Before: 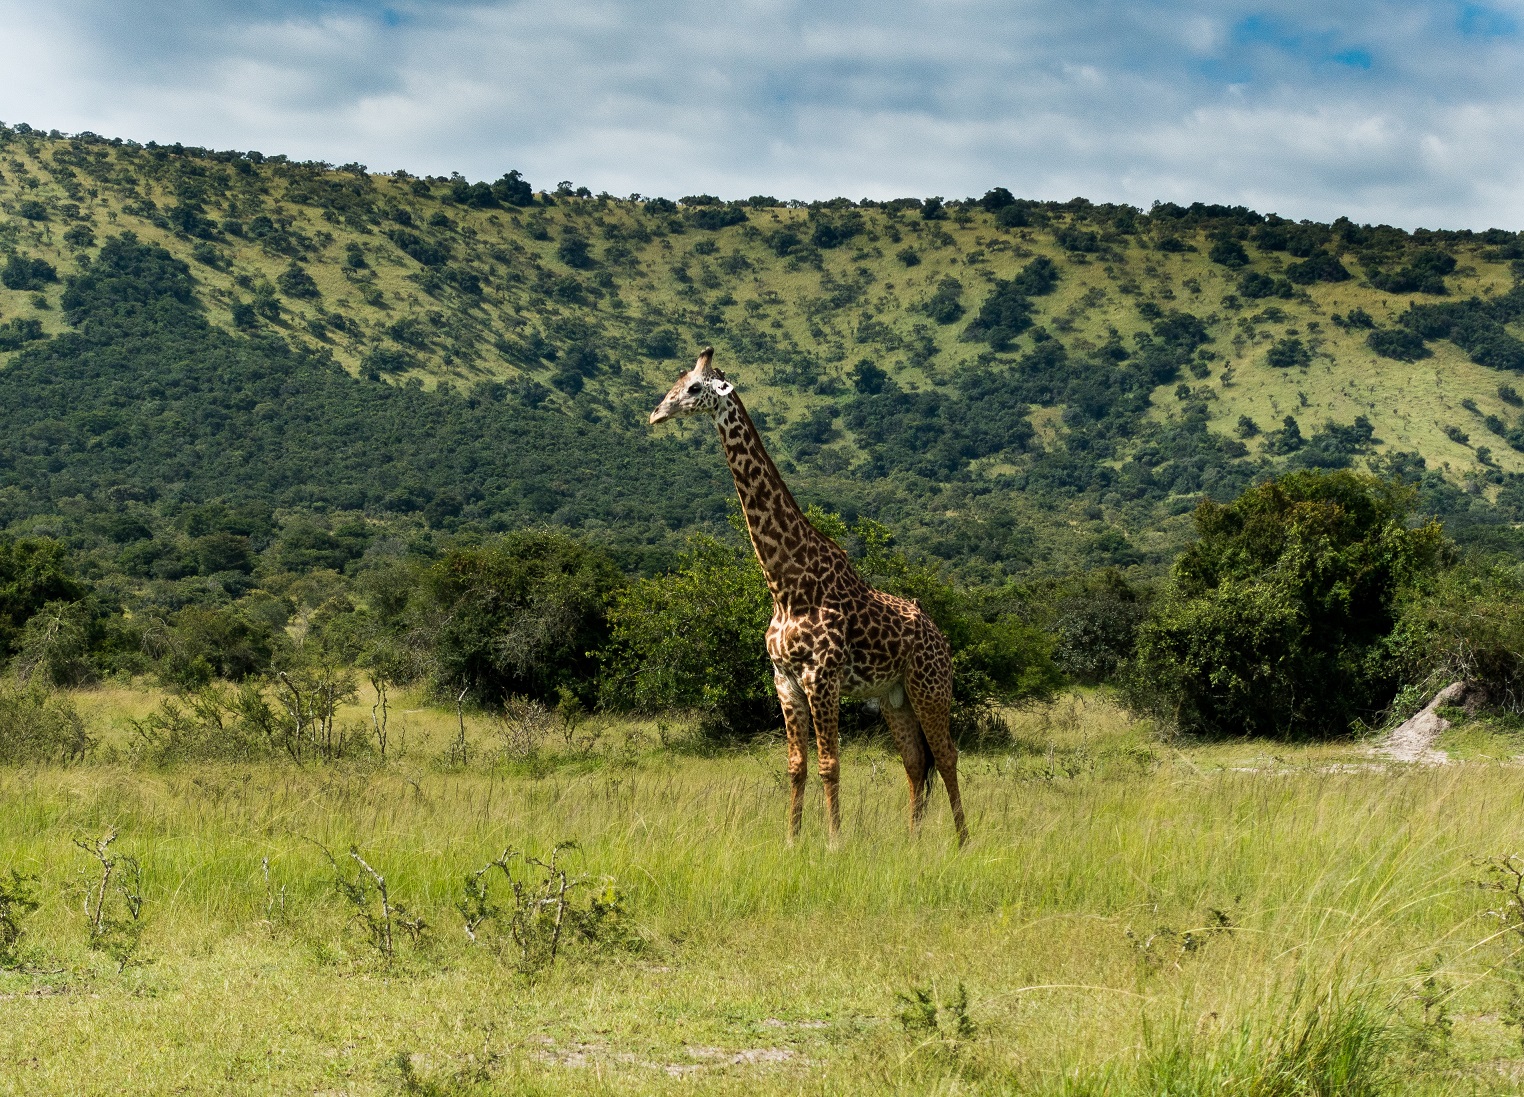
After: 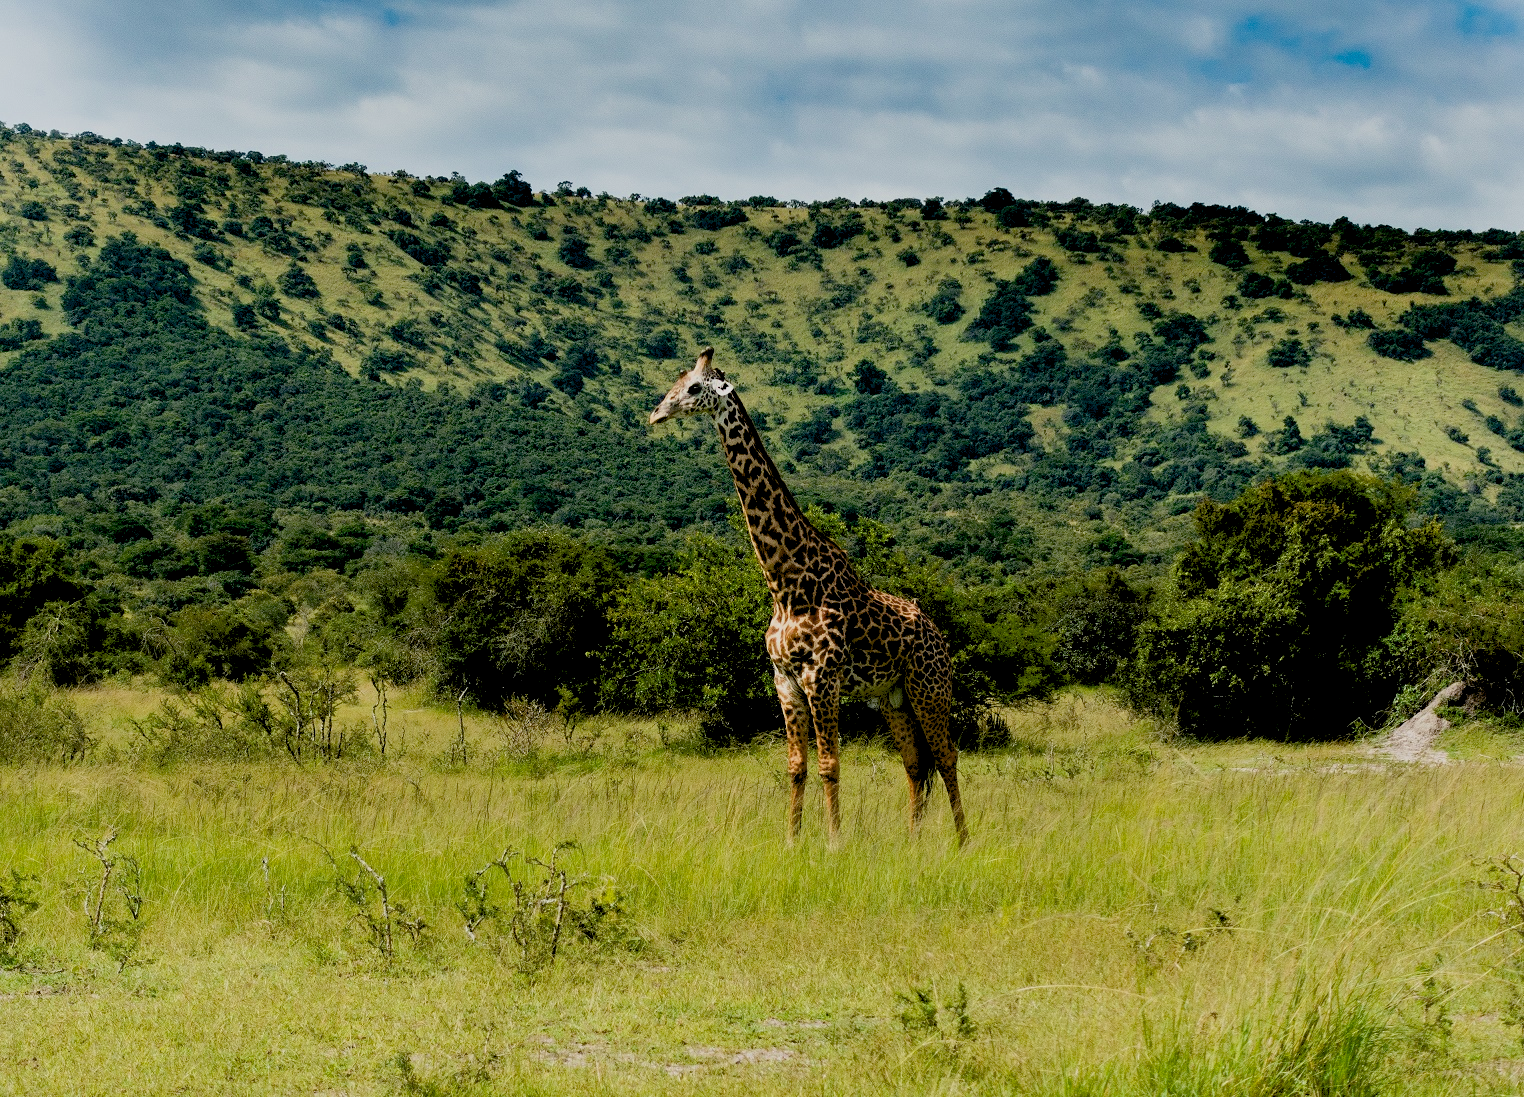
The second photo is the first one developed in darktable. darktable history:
exposure: black level correction 0.025, exposure 0.182 EV, compensate highlight preservation false
filmic rgb: middle gray luminance 18.42%, black relative exposure -10.5 EV, white relative exposure 3.4 EV, threshold 6 EV, target black luminance 0%, hardness 6.03, latitude 99%, contrast 0.847, shadows ↔ highlights balance 0.505%, add noise in highlights 0, preserve chrominance max RGB, color science v3 (2019), use custom middle-gray values true, iterations of high-quality reconstruction 0, contrast in highlights soft, enable highlight reconstruction true
